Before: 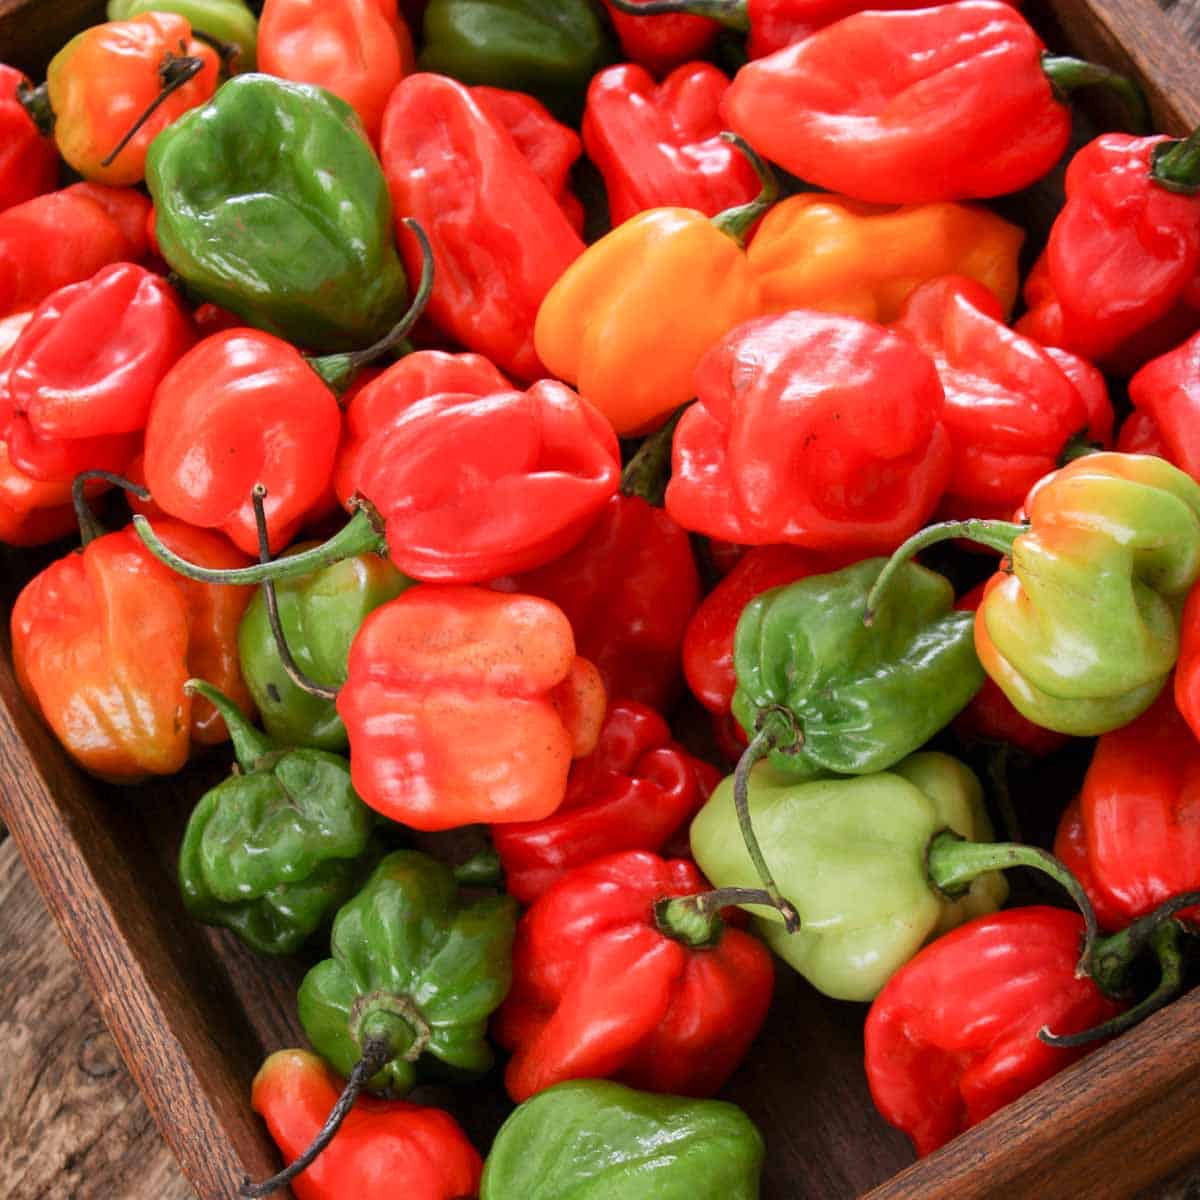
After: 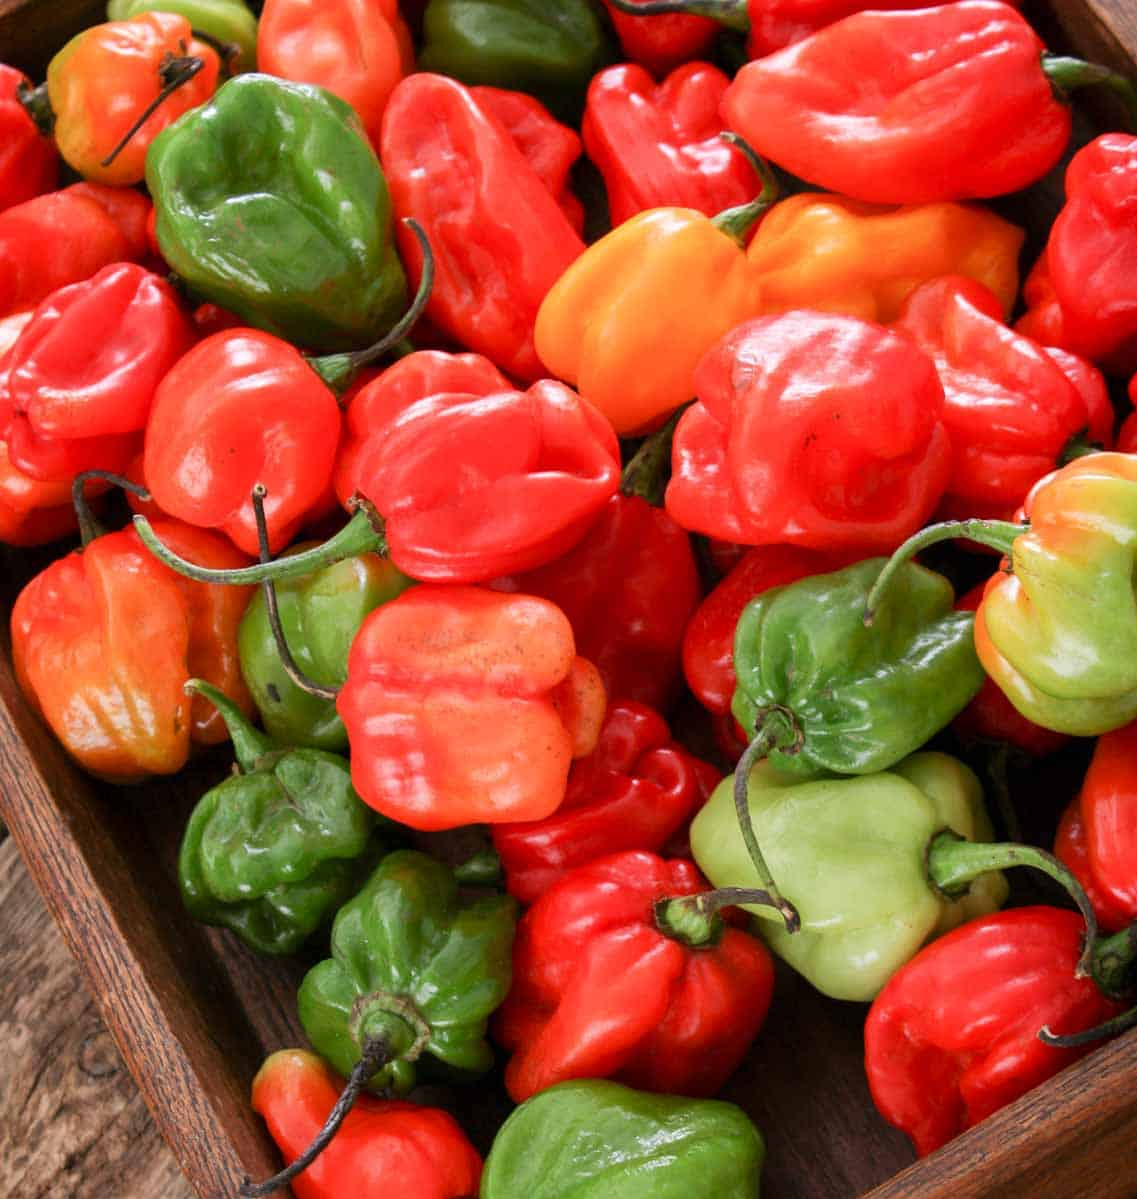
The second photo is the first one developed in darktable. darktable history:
crop and rotate: left 0%, right 5.24%
